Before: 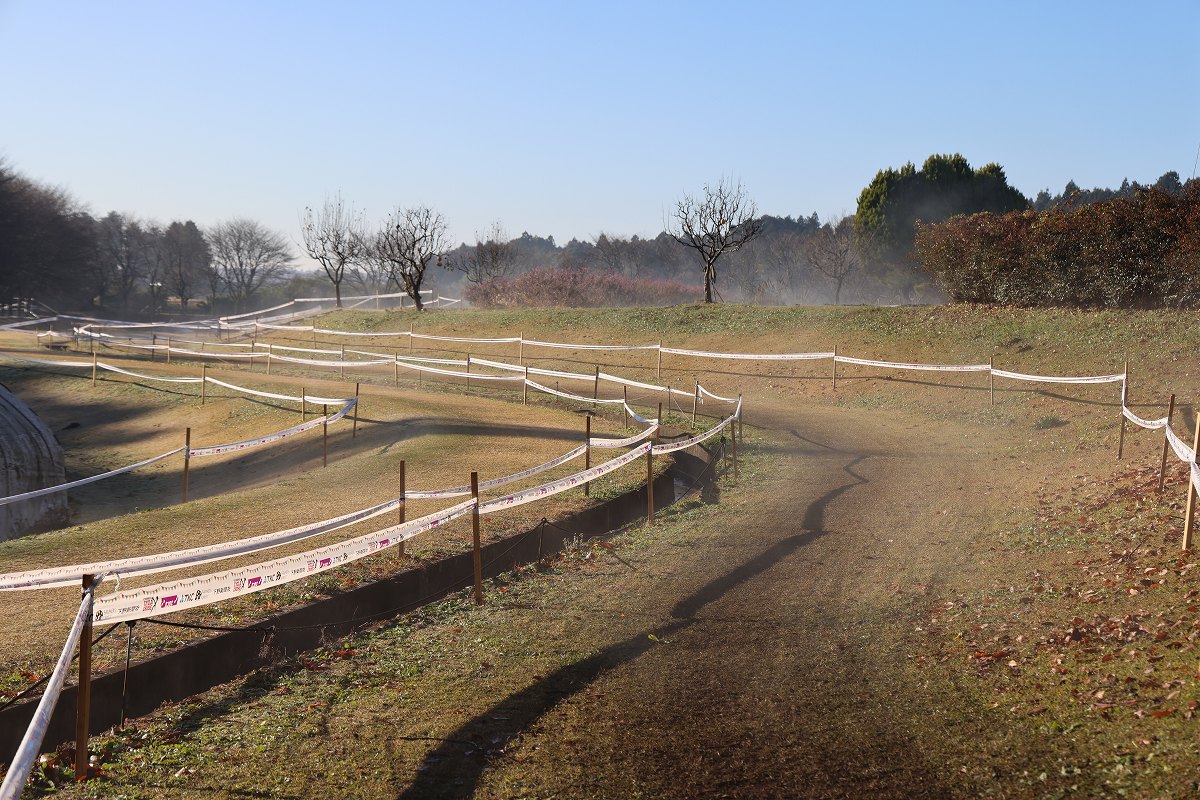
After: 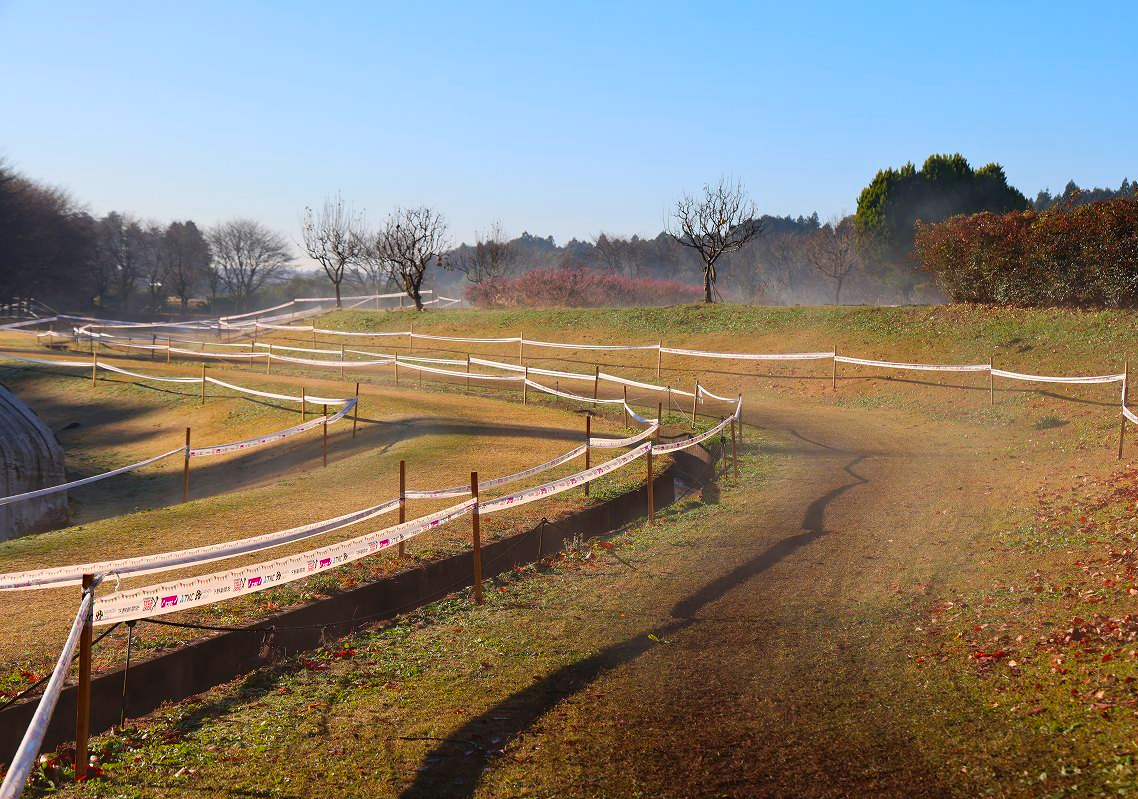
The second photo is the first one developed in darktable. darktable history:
crop and rotate: right 5.167%
color contrast: green-magenta contrast 1.69, blue-yellow contrast 1.49
